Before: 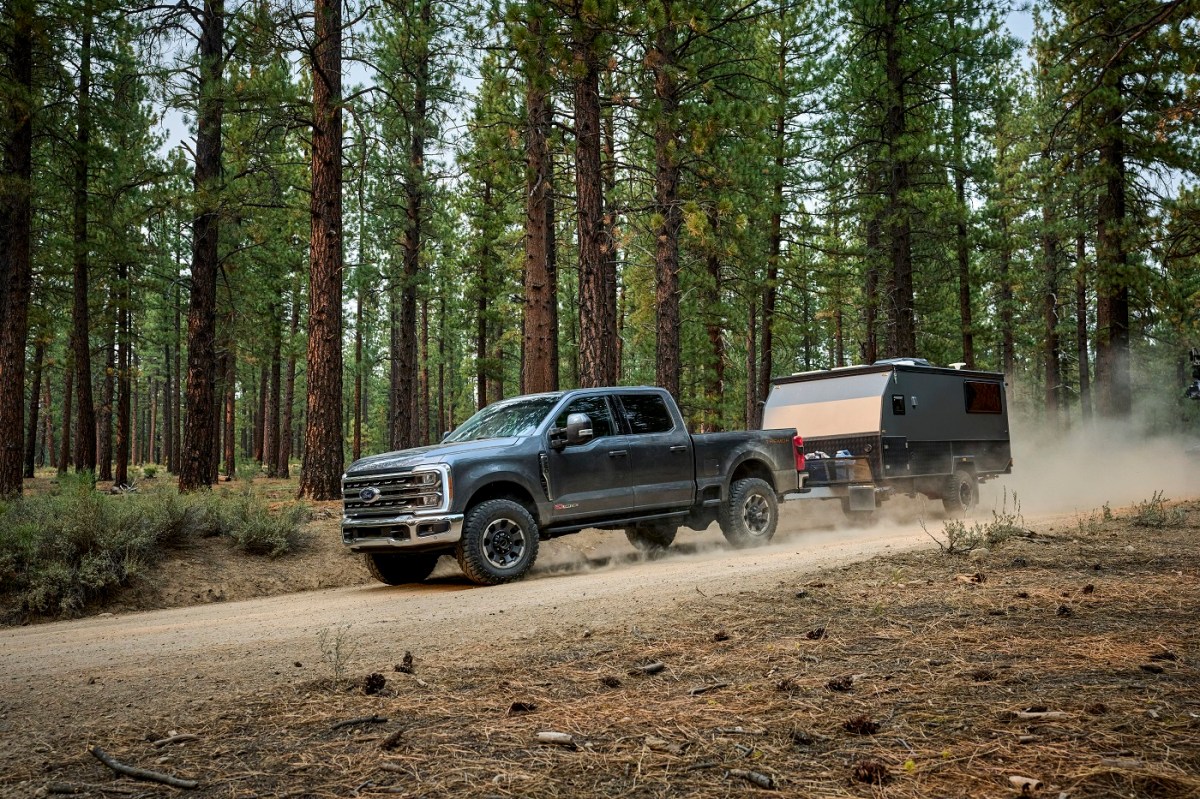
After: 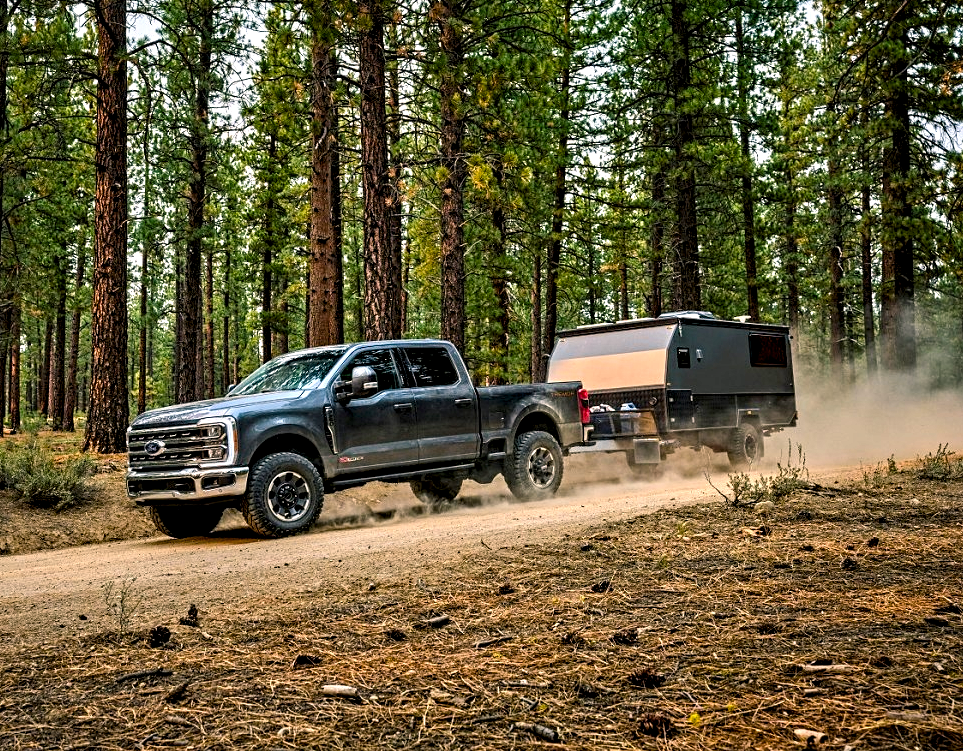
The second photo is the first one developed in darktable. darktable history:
crop and rotate: left 17.991%, top 5.952%, right 1.716%
color balance rgb: shadows lift › chroma 0.891%, shadows lift › hue 110.46°, highlights gain › chroma 2.017%, highlights gain › hue 44.95°, perceptual saturation grading › global saturation 30.069%, global vibrance 20%
contrast equalizer: y [[0.5, 0.542, 0.583, 0.625, 0.667, 0.708], [0.5 ×6], [0.5 ×6], [0 ×6], [0 ×6]]
shadows and highlights: shadows 11.97, white point adjustment 1.25, highlights -1.64, soften with gaussian
